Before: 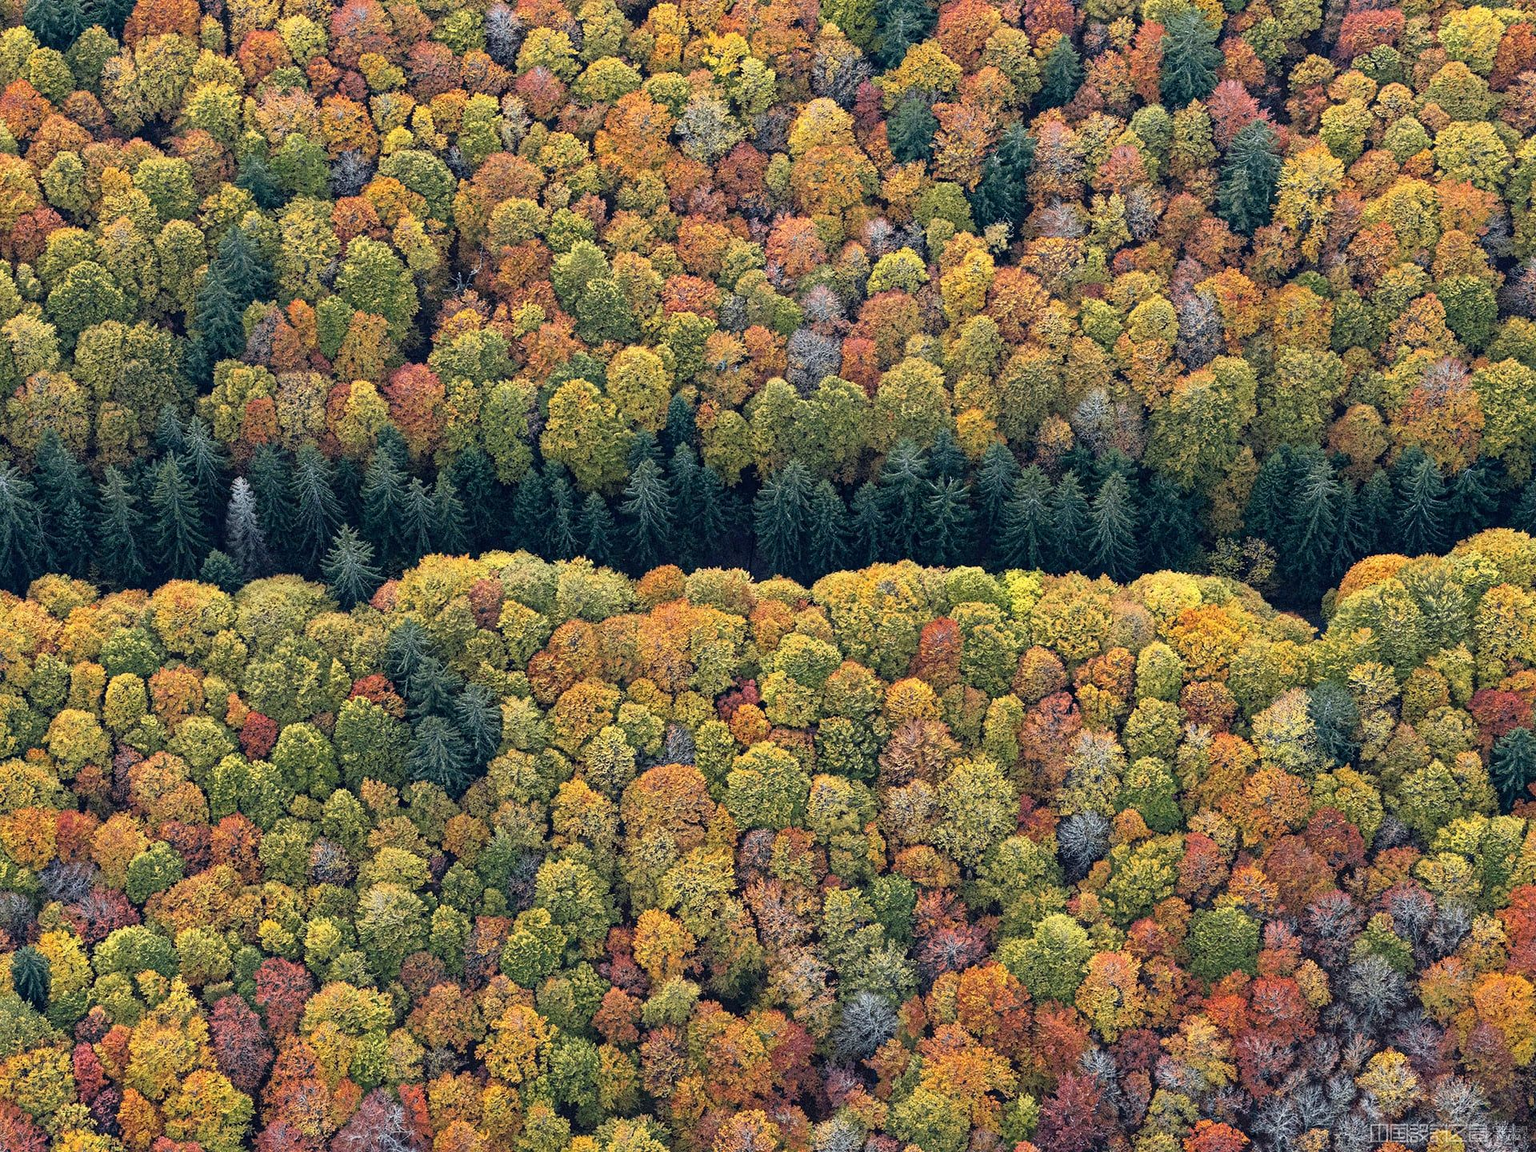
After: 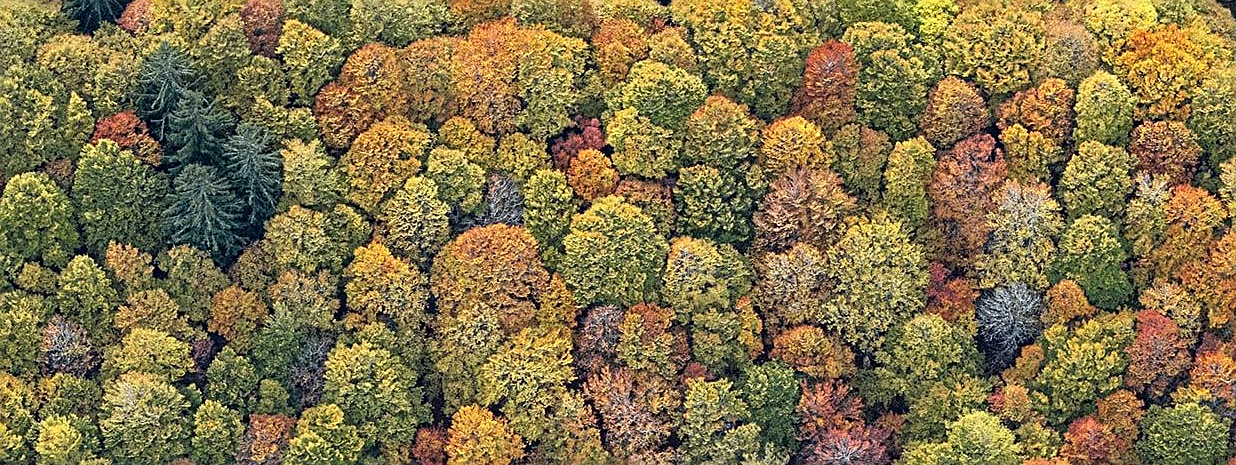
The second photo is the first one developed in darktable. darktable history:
crop: left 18.014%, top 50.806%, right 17.61%, bottom 16.843%
shadows and highlights: highlights color adjustment 89.57%, soften with gaussian
sharpen: on, module defaults
